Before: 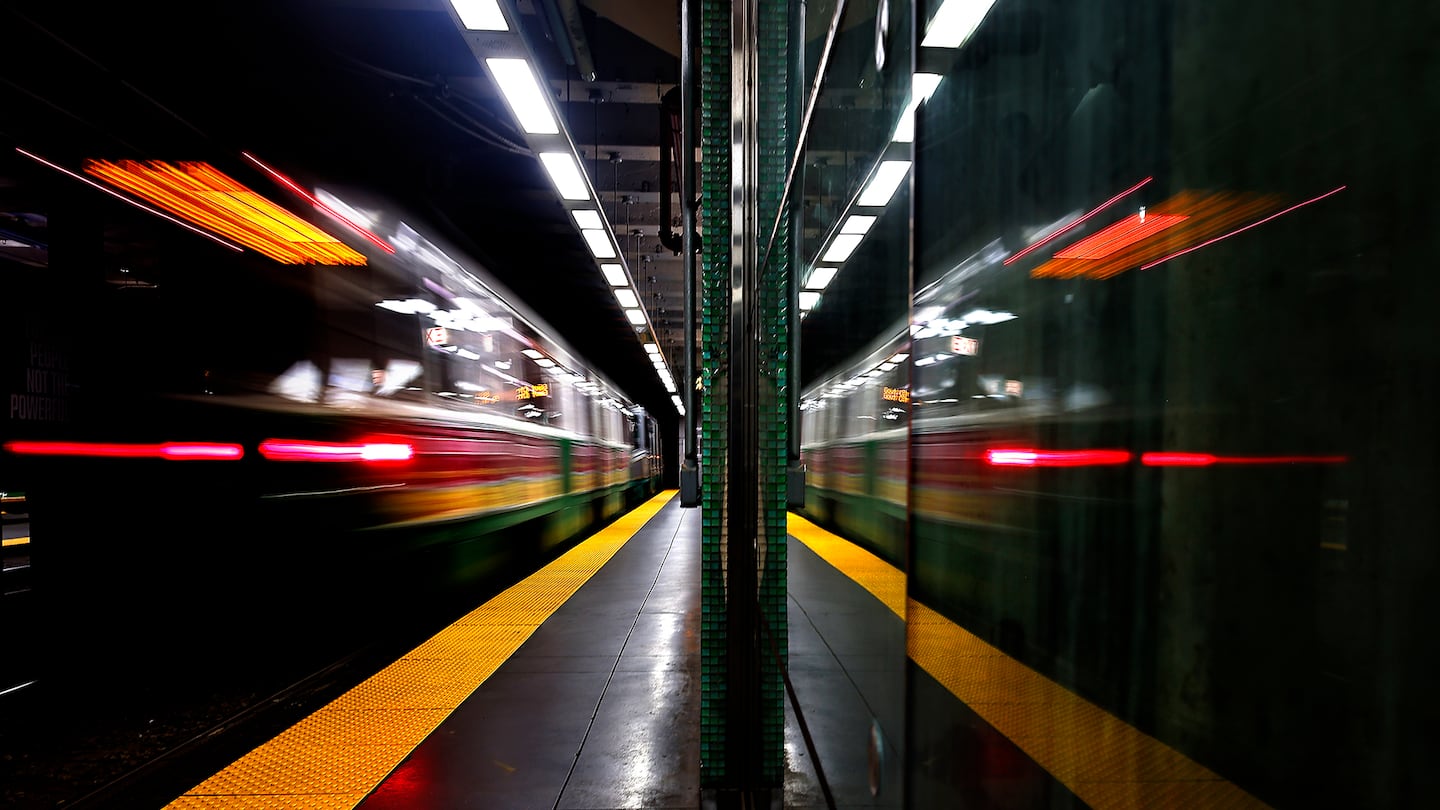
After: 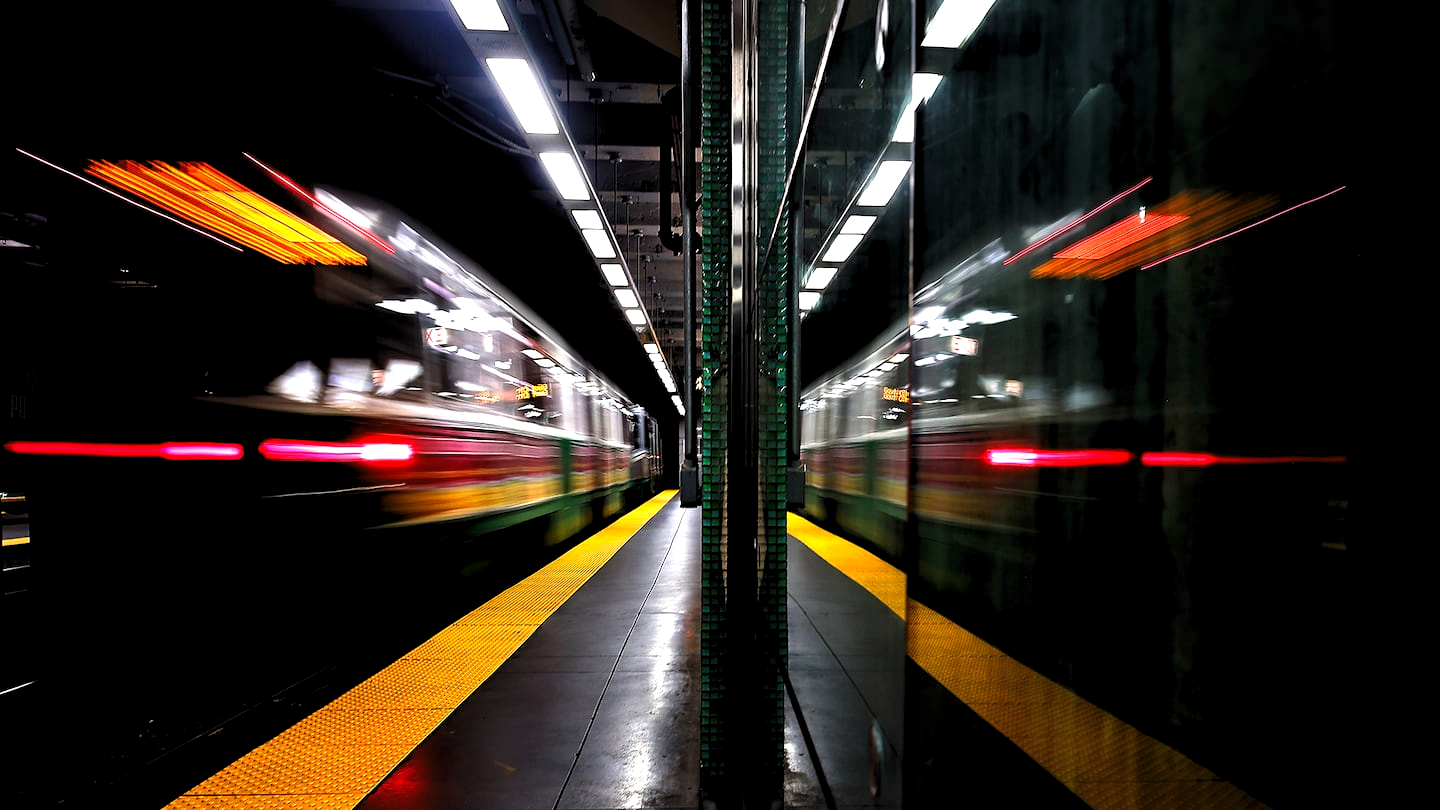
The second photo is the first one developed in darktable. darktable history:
tone equalizer: edges refinement/feathering 500, mask exposure compensation -1.57 EV, preserve details no
levels: levels [0.055, 0.477, 0.9]
